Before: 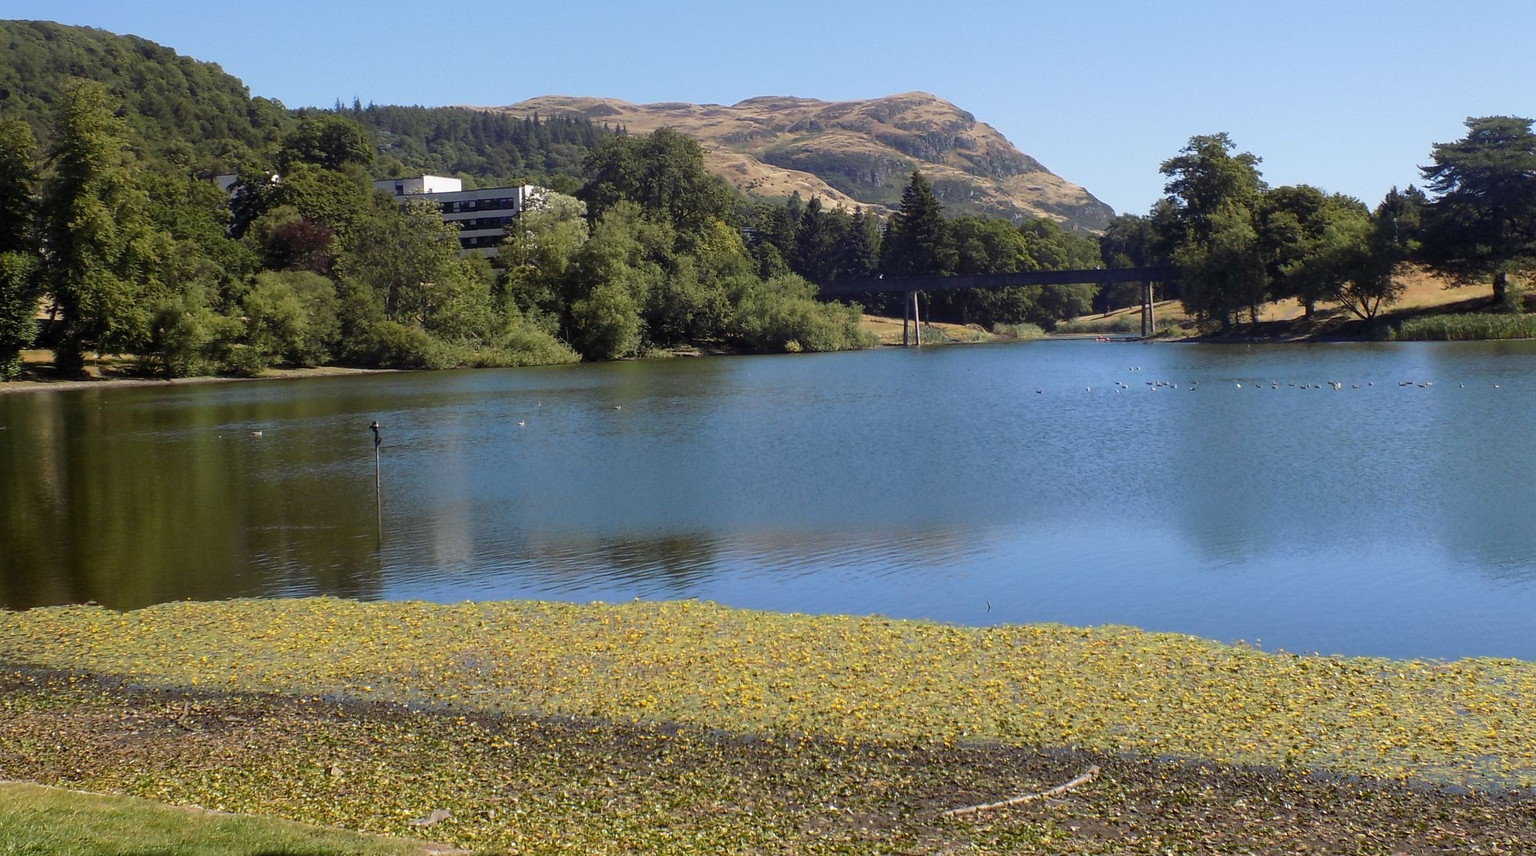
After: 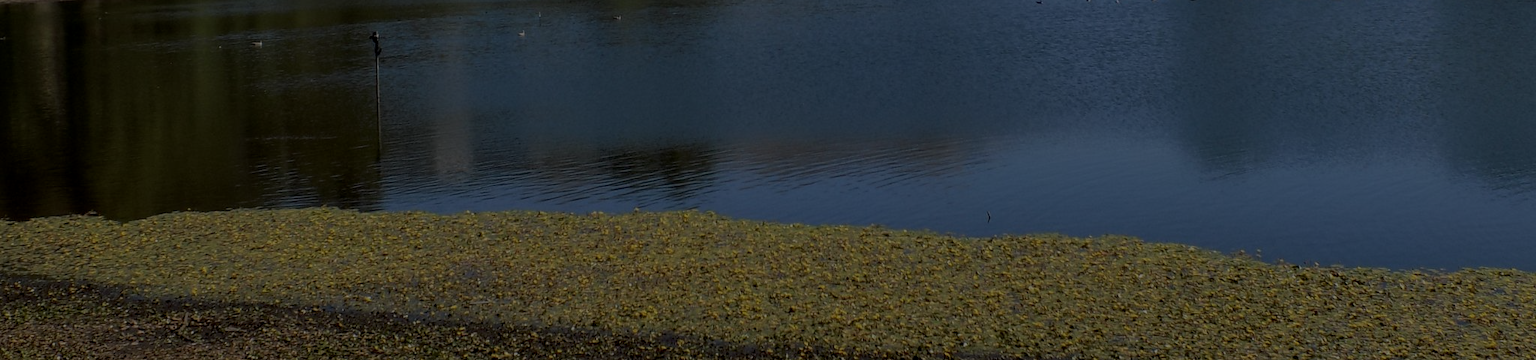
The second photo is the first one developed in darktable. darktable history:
local contrast: detail 130%
exposure: exposure -2.446 EV, compensate highlight preservation false
crop: top 45.551%, bottom 12.262%
